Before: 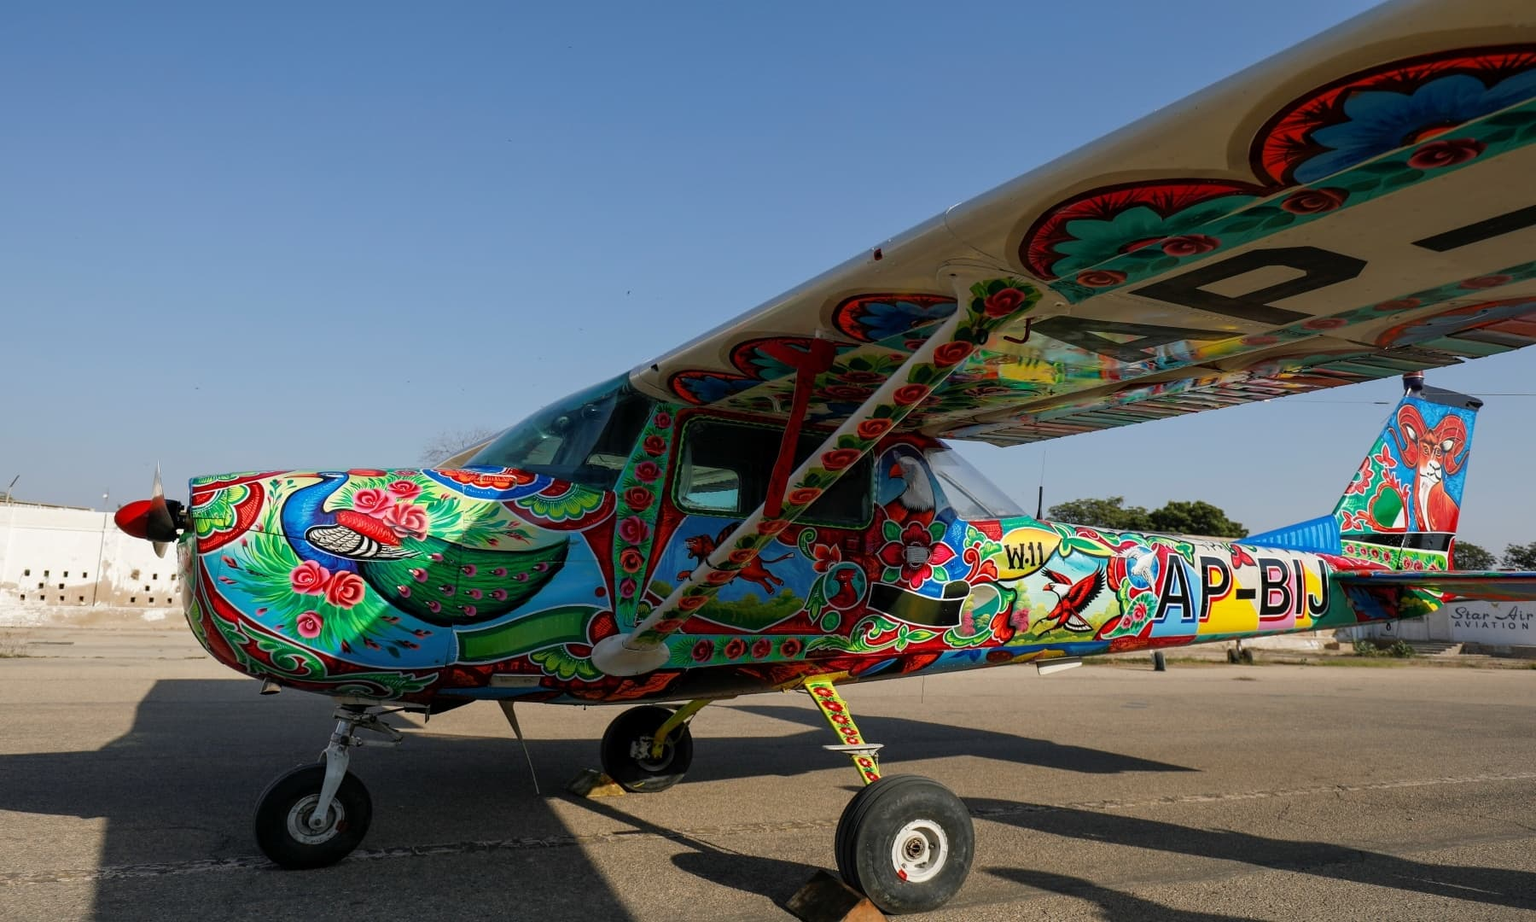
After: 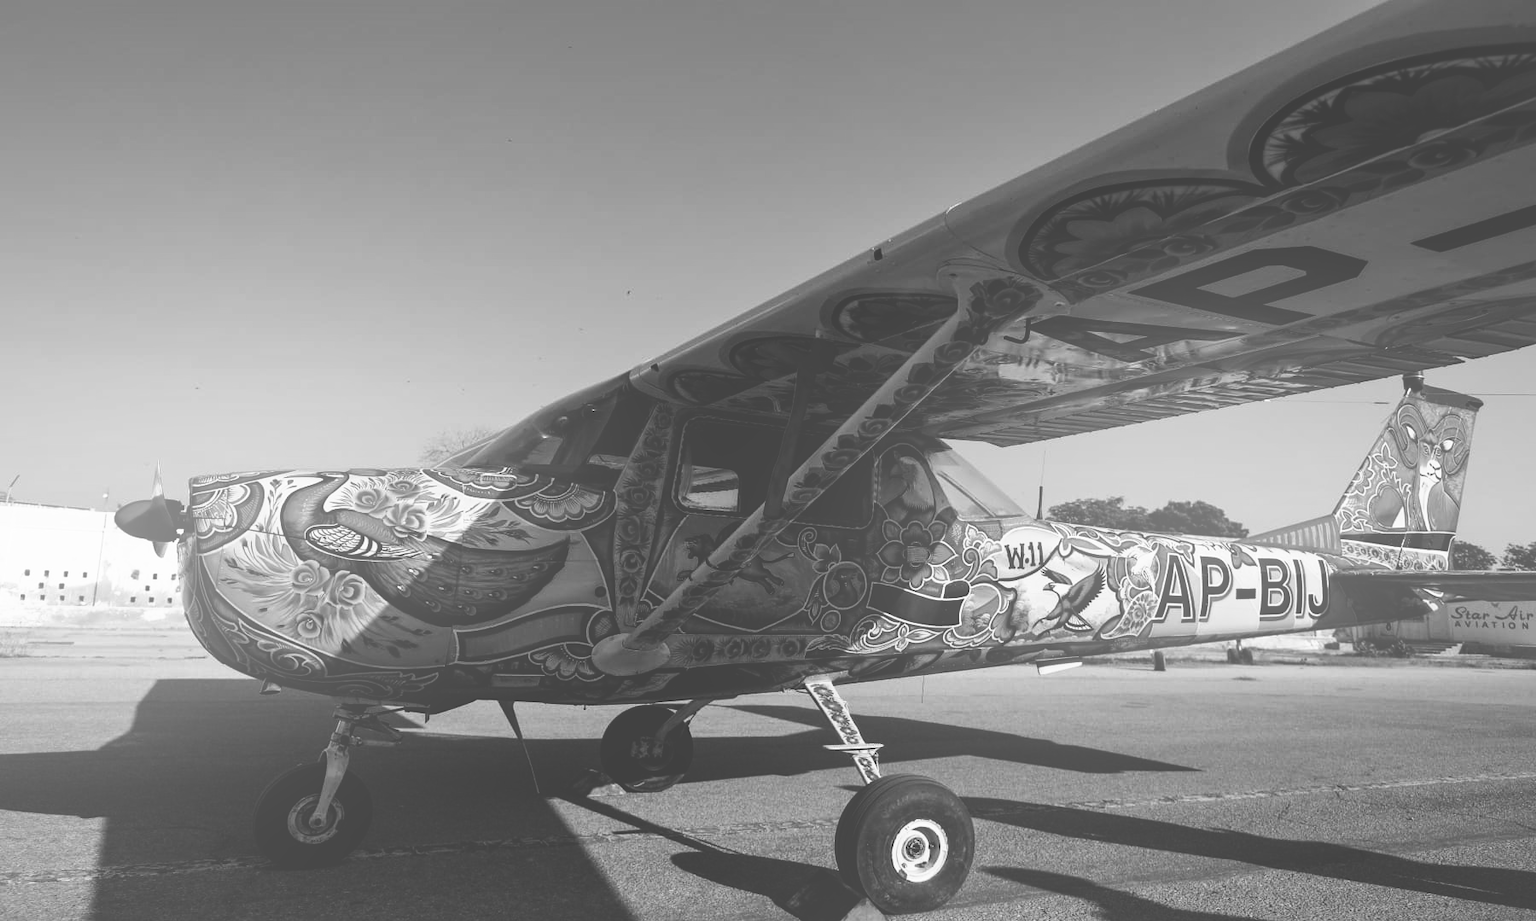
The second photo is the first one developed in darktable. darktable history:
bloom: size 38%, threshold 95%, strength 30%
base curve: curves: ch0 [(0, 0.036) (0.007, 0.037) (0.604, 0.887) (1, 1)], preserve colors none
shadows and highlights: on, module defaults
monochrome: on, module defaults
rgb levels: mode RGB, independent channels, levels [[0, 0.474, 1], [0, 0.5, 1], [0, 0.5, 1]]
